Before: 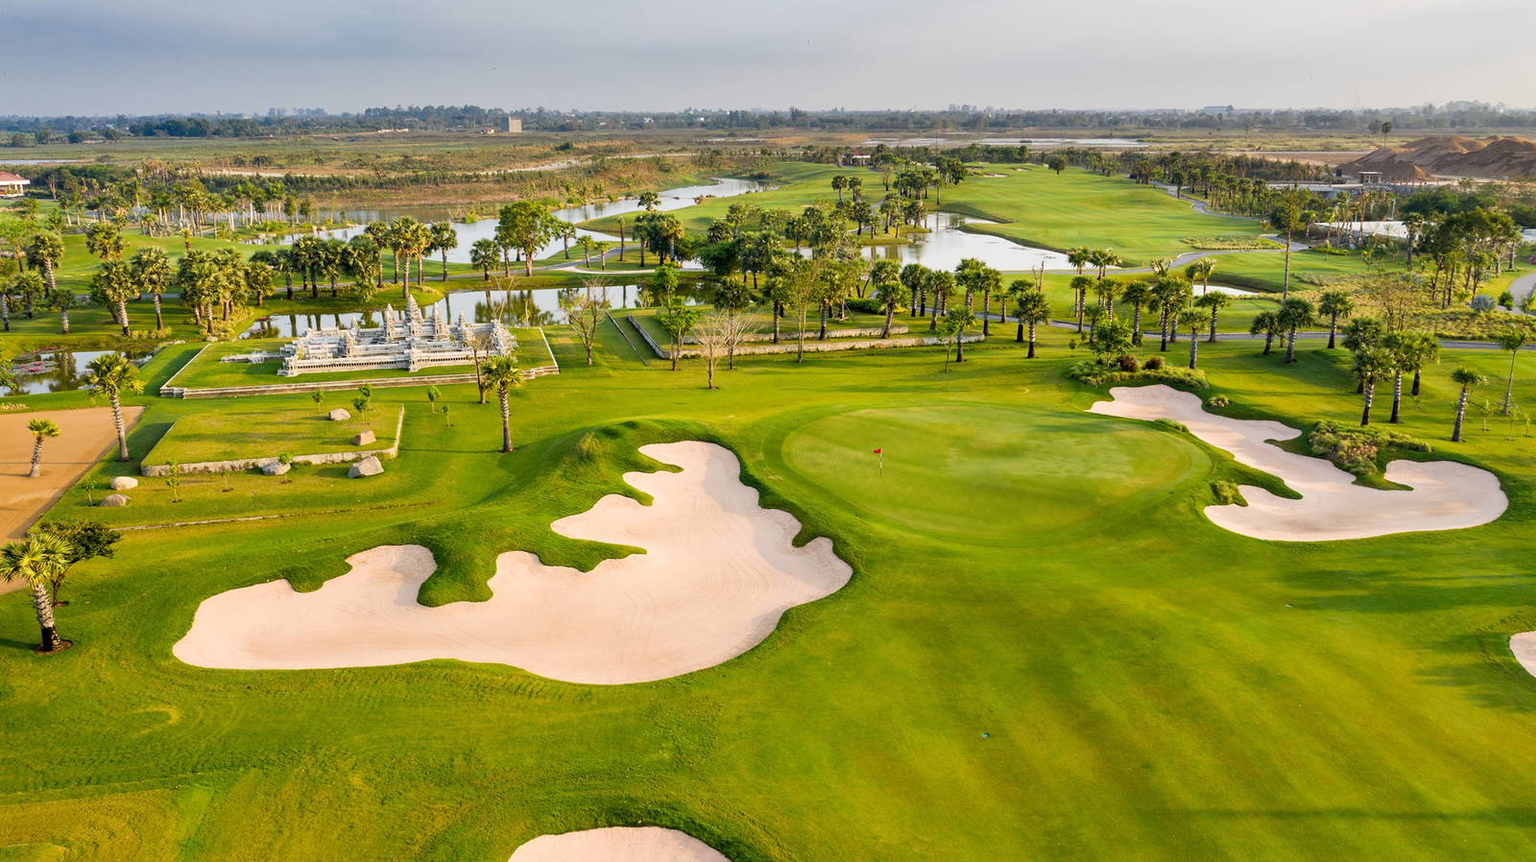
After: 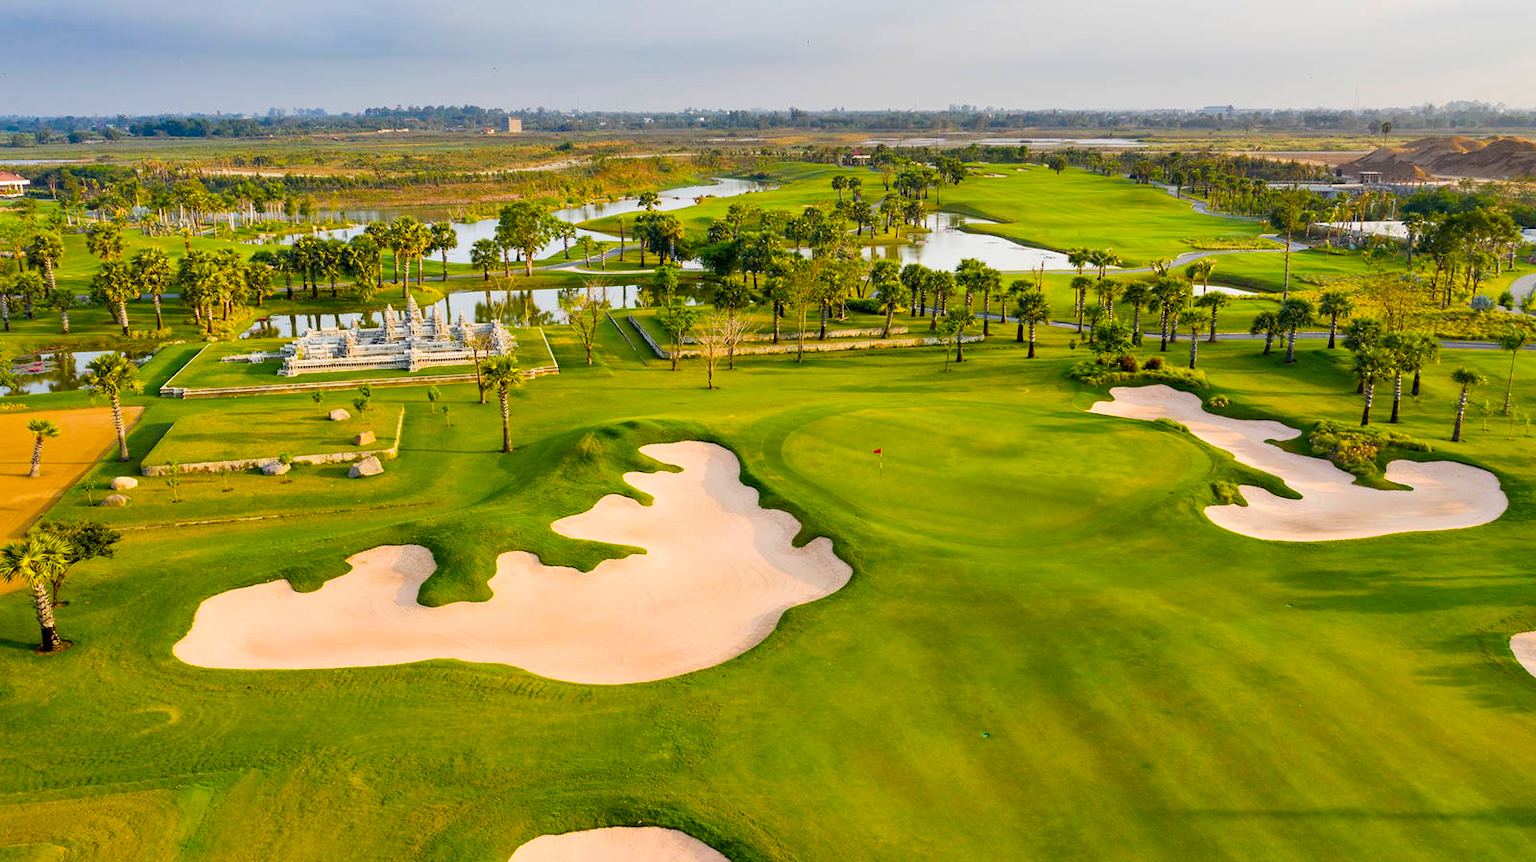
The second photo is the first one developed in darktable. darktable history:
color balance rgb: linear chroma grading › global chroma 15%, perceptual saturation grading › global saturation 30%
tone equalizer: -8 EV 0.06 EV, smoothing diameter 25%, edges refinement/feathering 10, preserve details guided filter
